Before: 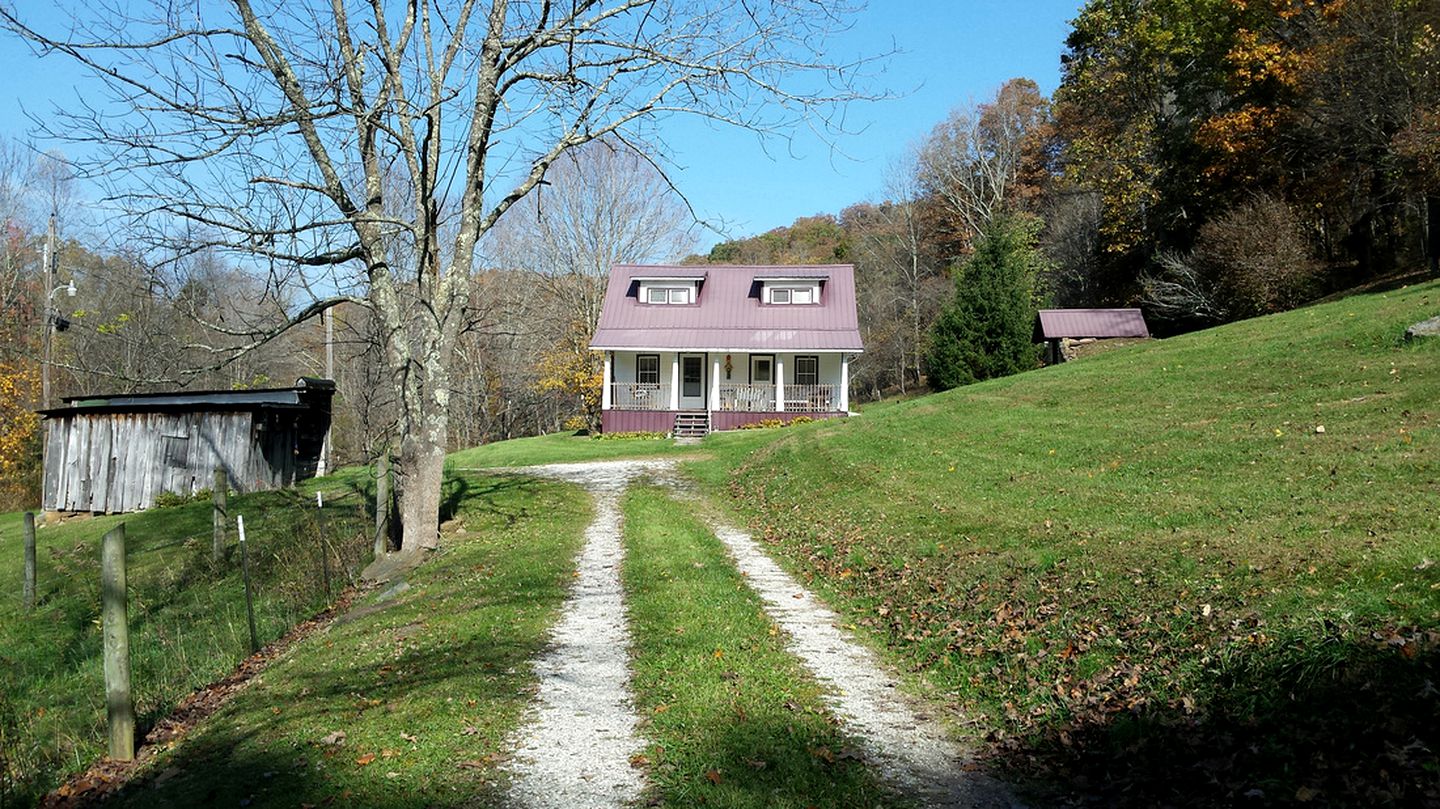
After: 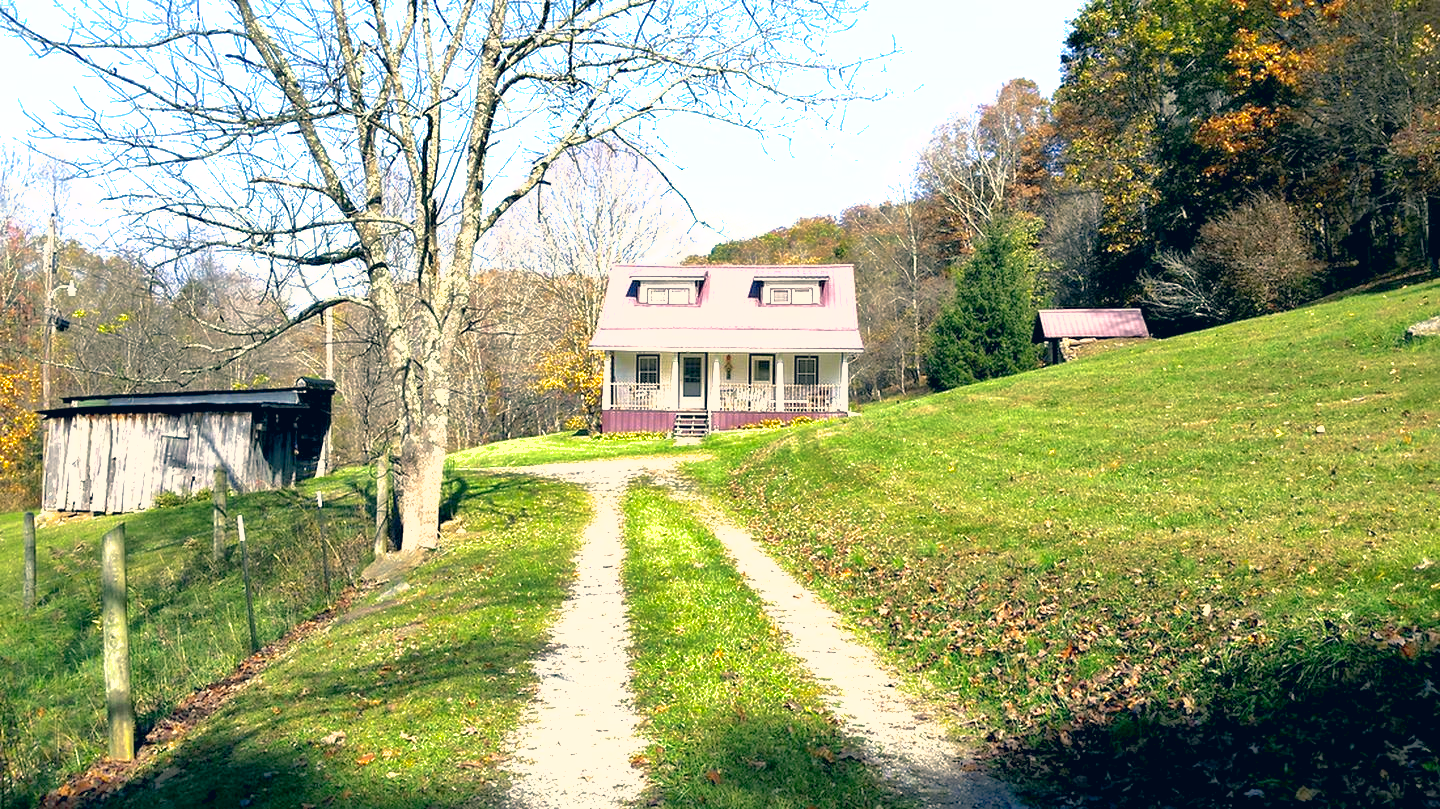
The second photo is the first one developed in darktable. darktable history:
color correction: highlights a* 10.32, highlights b* 14.85, shadows a* -9.74, shadows b* -14.92
exposure: black level correction 0.002, exposure 1.324 EV, compensate highlight preservation false
shadows and highlights: on, module defaults
